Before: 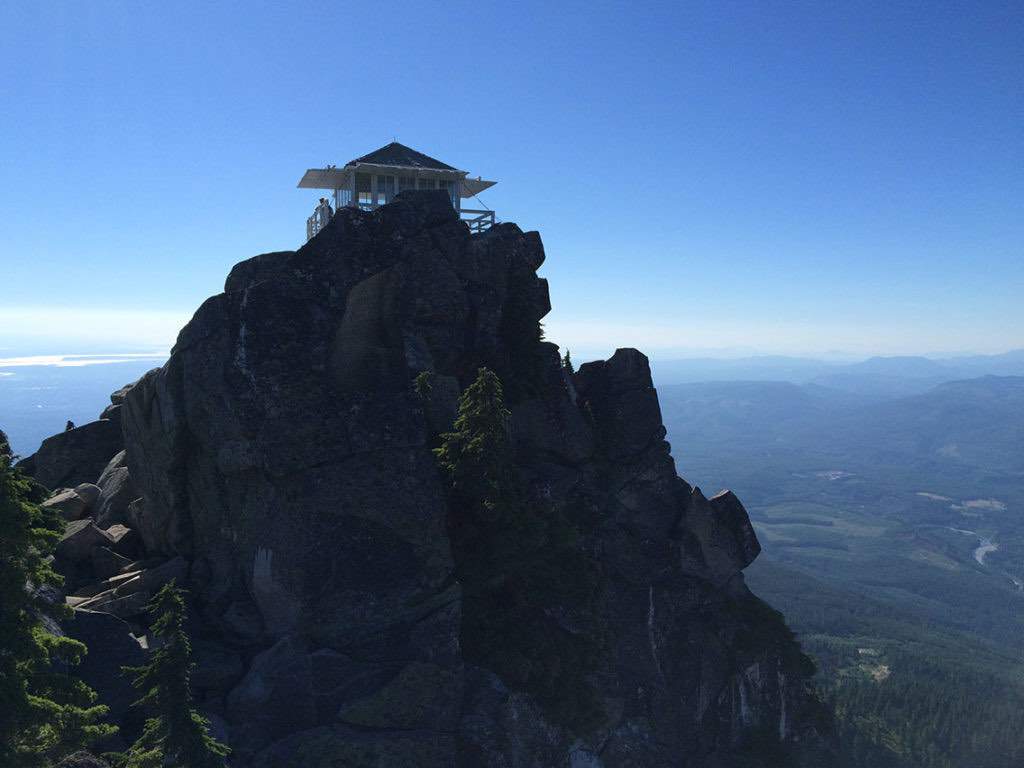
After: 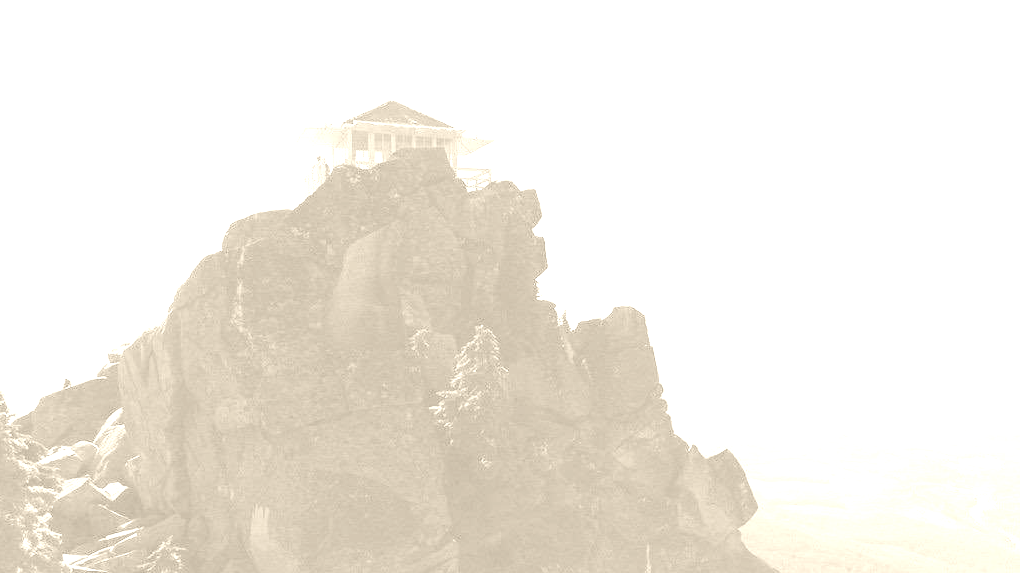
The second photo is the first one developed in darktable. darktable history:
colorize: hue 36°, saturation 71%, lightness 80.79%
crop: left 0.387%, top 5.469%, bottom 19.809%
exposure: exposure 2.207 EV, compensate highlight preservation false
